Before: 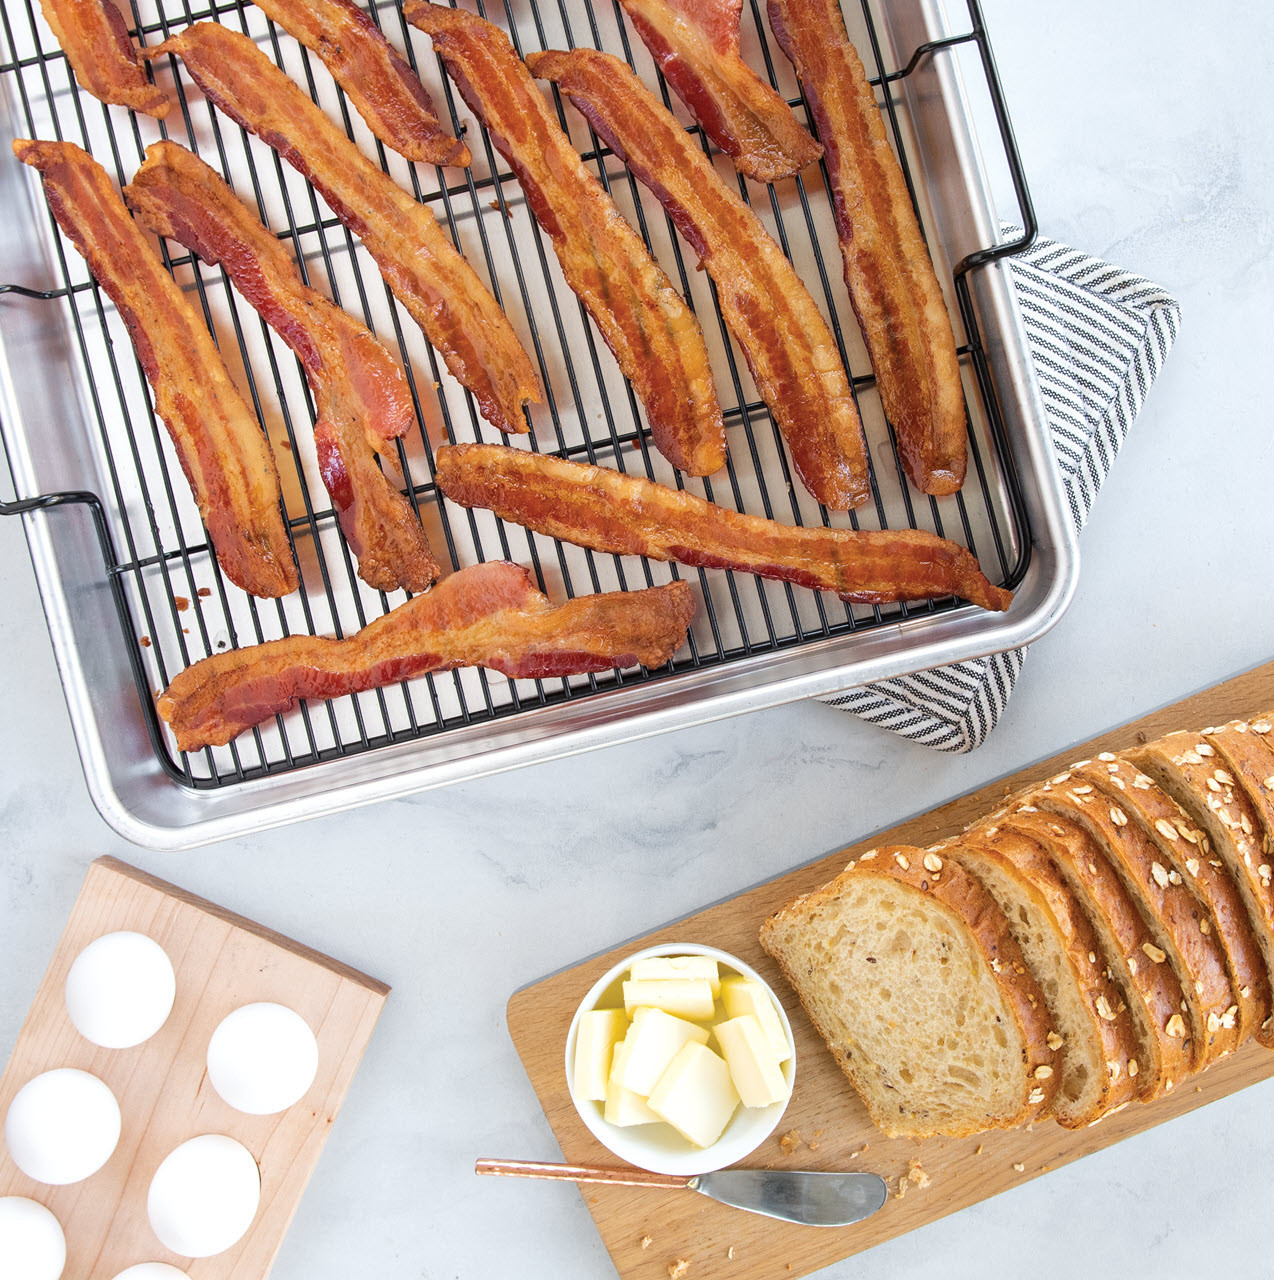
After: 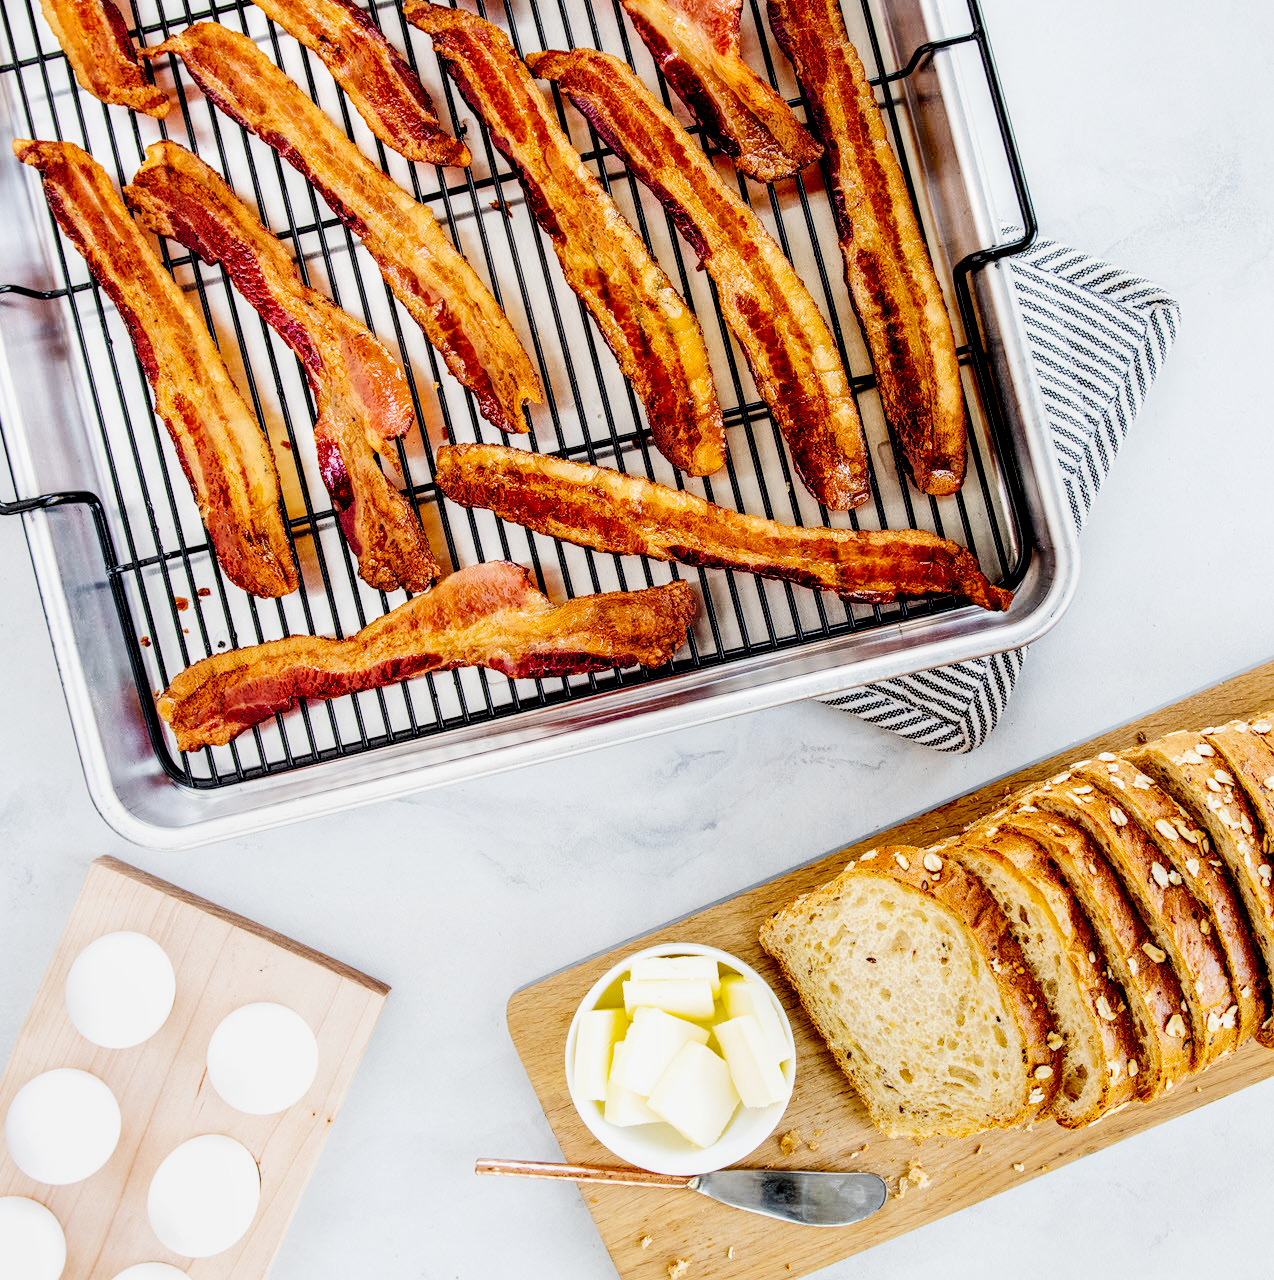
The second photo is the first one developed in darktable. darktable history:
contrast brightness saturation: contrast 0.227, brightness 0.098, saturation 0.289
filmic rgb: black relative exposure -2.98 EV, white relative exposure 4.56 EV, hardness 1.72, contrast 1.253, preserve chrominance no, color science v5 (2021)
local contrast: highlights 60%, shadows 60%, detail 160%
